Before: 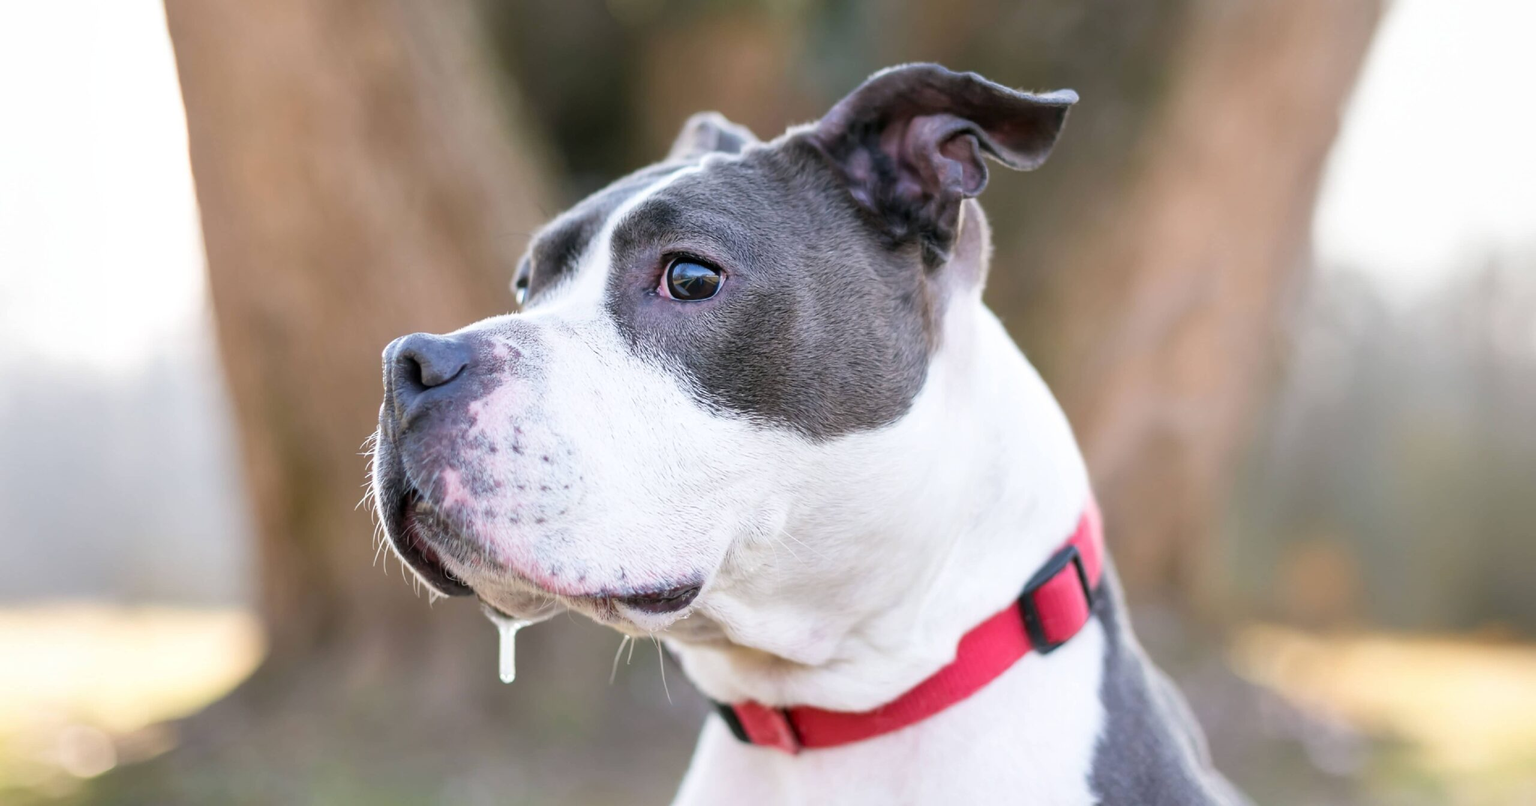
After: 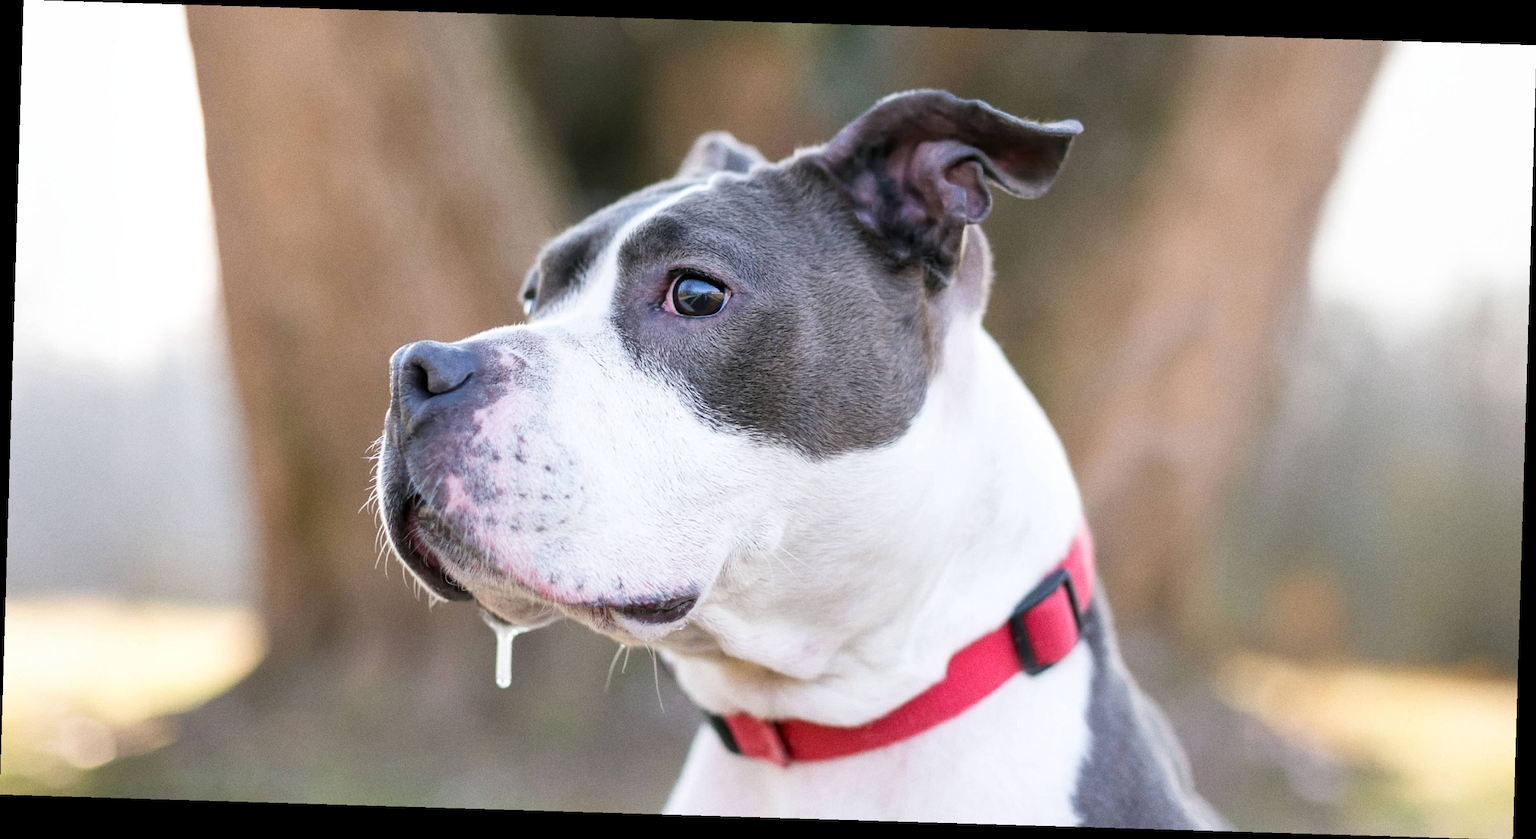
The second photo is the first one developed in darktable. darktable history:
grain: on, module defaults
vignetting: fall-off start 116.67%, fall-off radius 59.26%, brightness -0.31, saturation -0.056
rotate and perspective: rotation 1.72°, automatic cropping off
